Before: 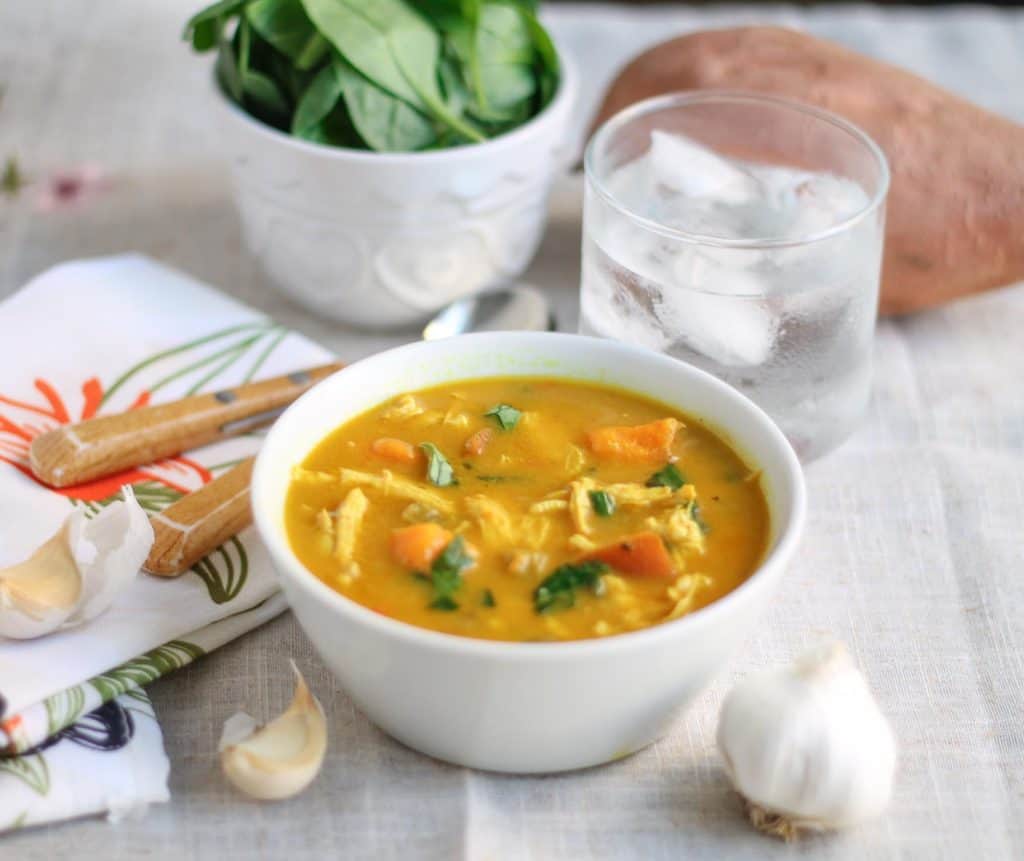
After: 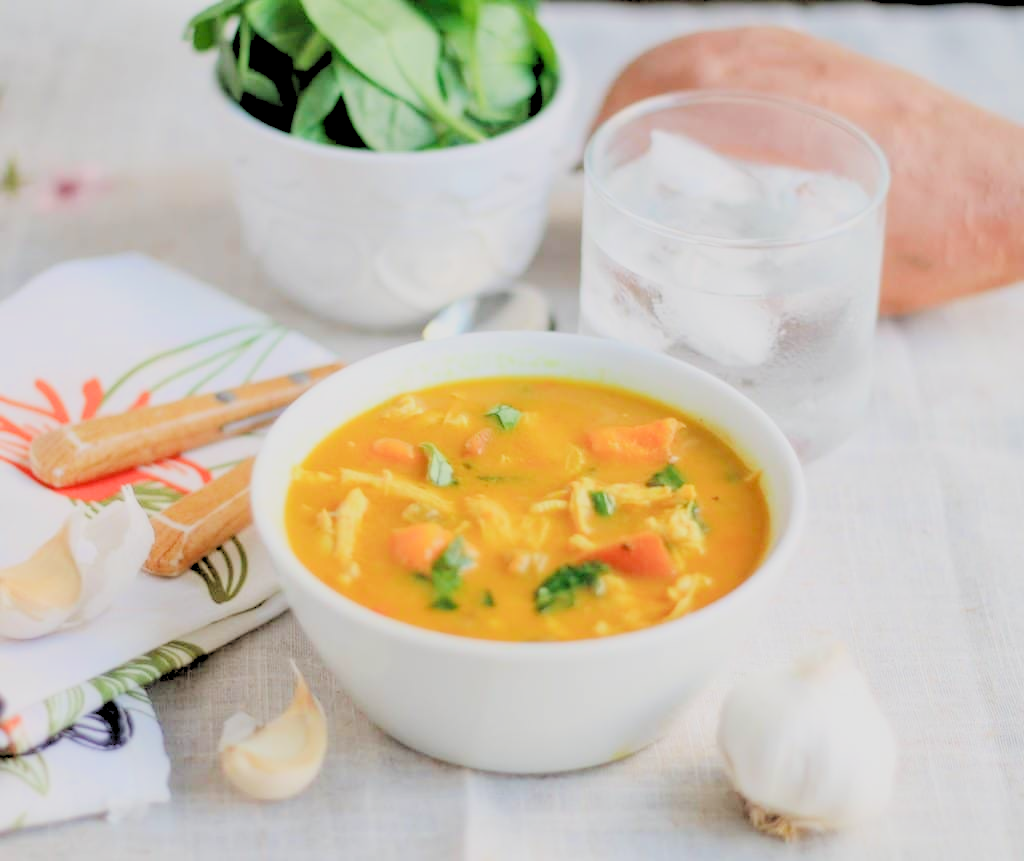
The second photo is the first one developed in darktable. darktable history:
rgb levels: levels [[0.027, 0.429, 0.996], [0, 0.5, 1], [0, 0.5, 1]]
white balance: emerald 1
exposure: black level correction 0, exposure 0.5 EV, compensate exposure bias true, compensate highlight preservation false
filmic rgb: black relative exposure -7.65 EV, white relative exposure 4.56 EV, hardness 3.61, contrast 1.05
